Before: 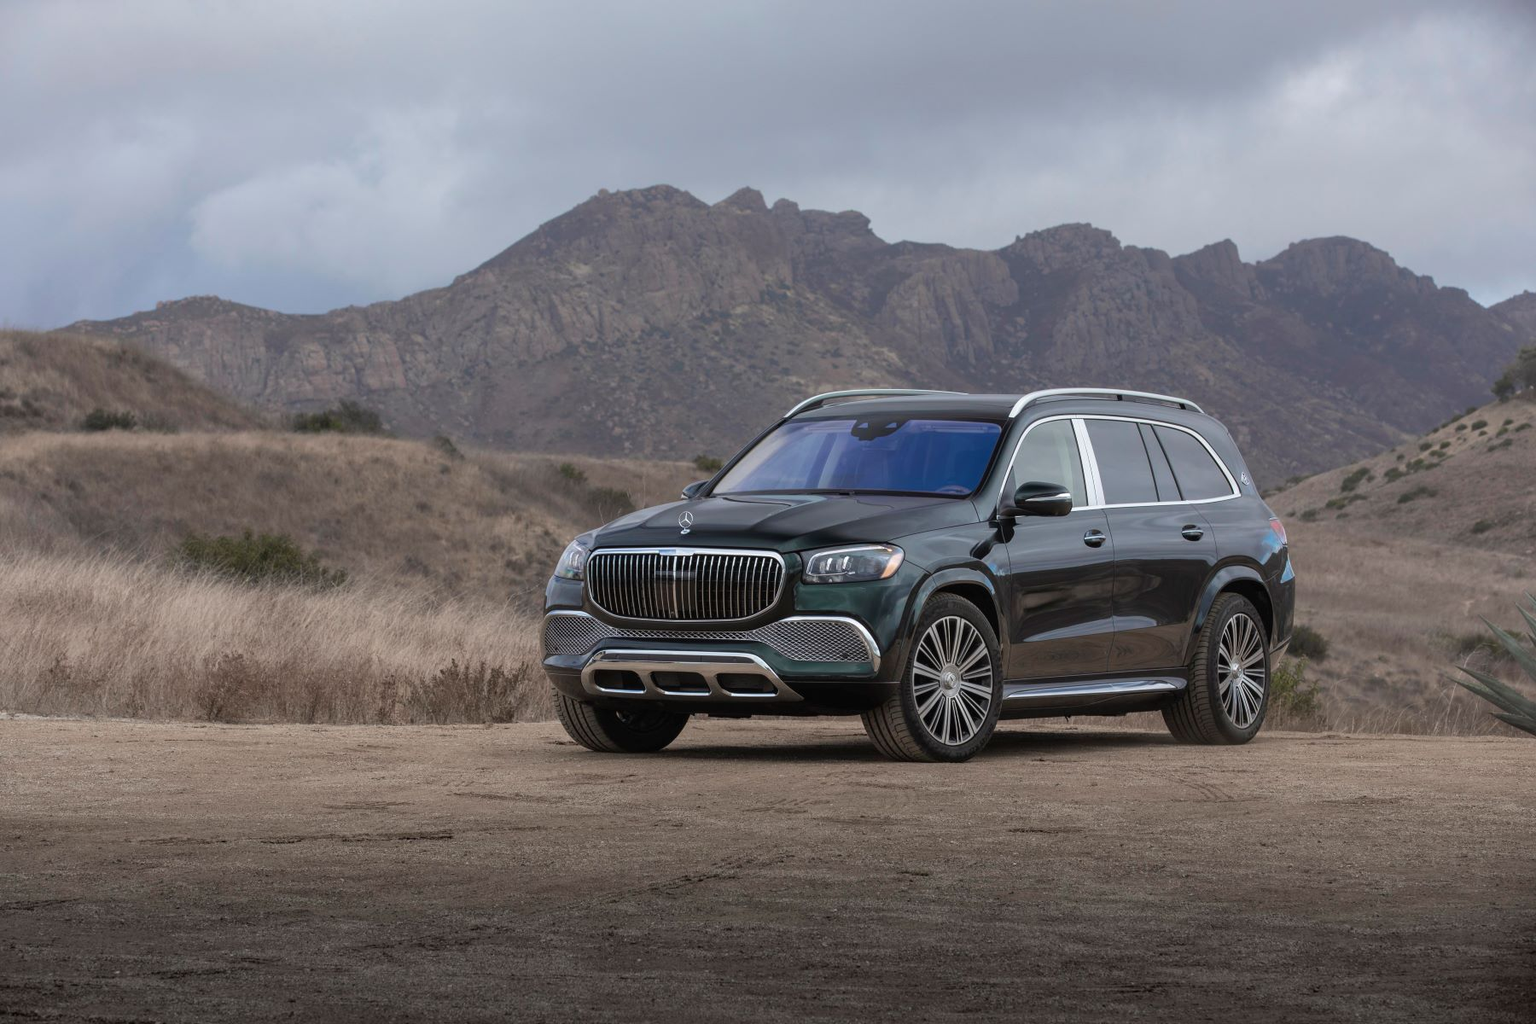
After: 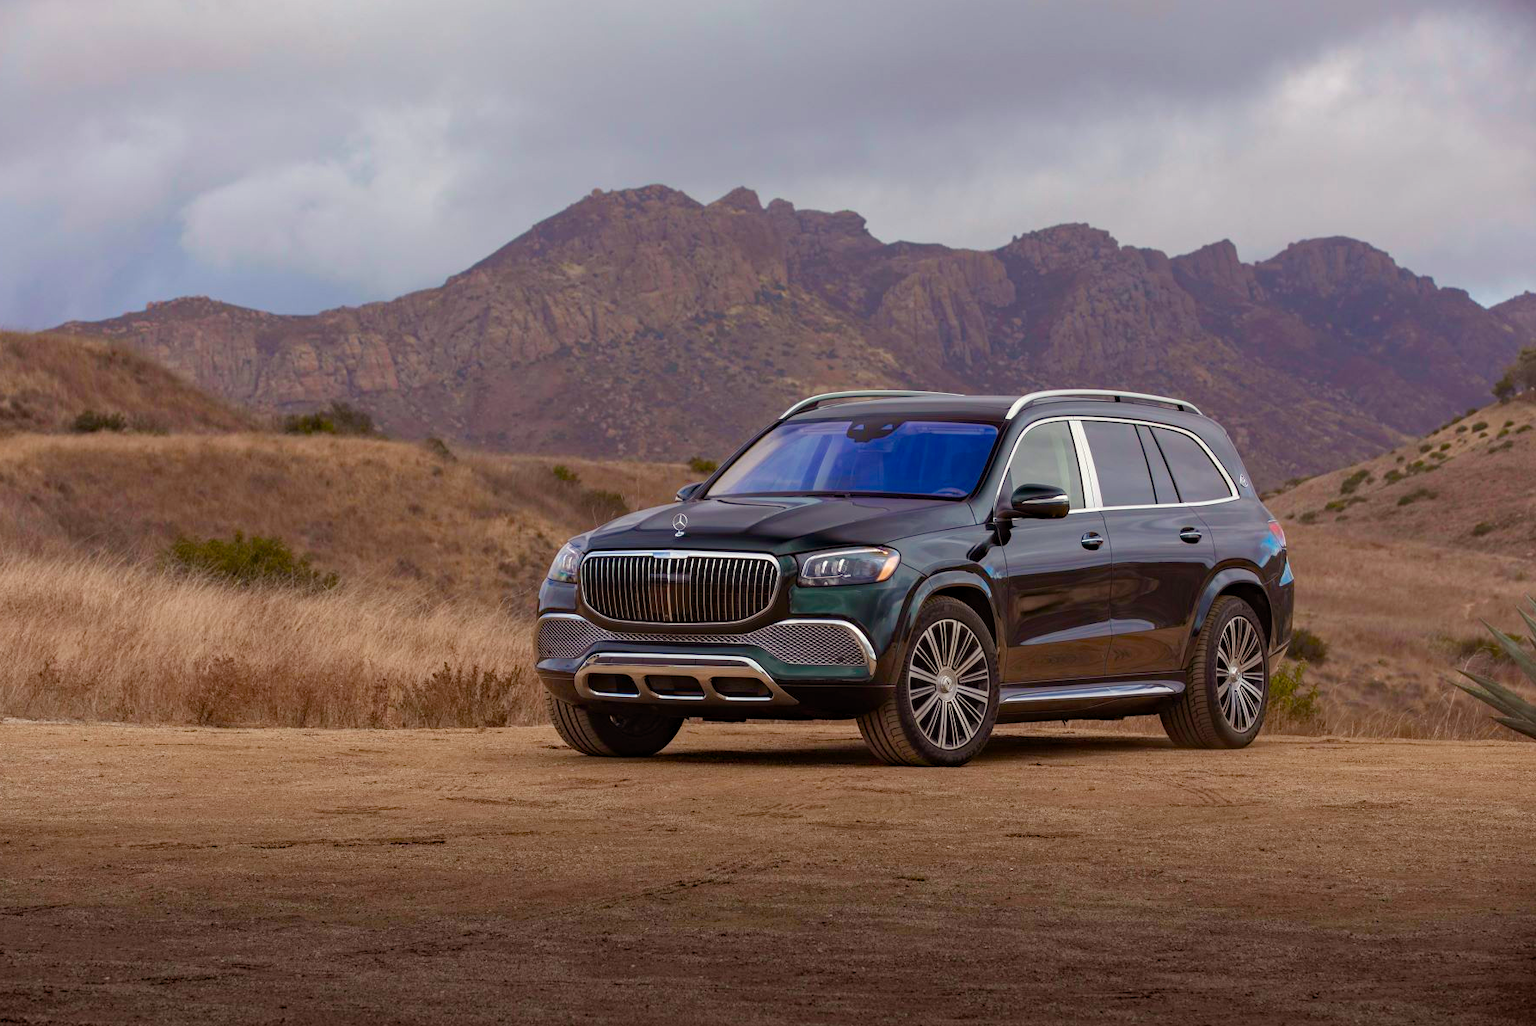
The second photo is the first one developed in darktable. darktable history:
crop and rotate: left 0.724%, top 0.17%, bottom 0.271%
color balance rgb: power › chroma 1.056%, power › hue 27.38°, highlights gain › chroma 2.164%, highlights gain › hue 74.54°, perceptual saturation grading › global saturation 34.942%, perceptual saturation grading › highlights -29.89%, perceptual saturation grading › shadows 36.055%, global vibrance 34.964%
haze removal: compatibility mode true, adaptive false
